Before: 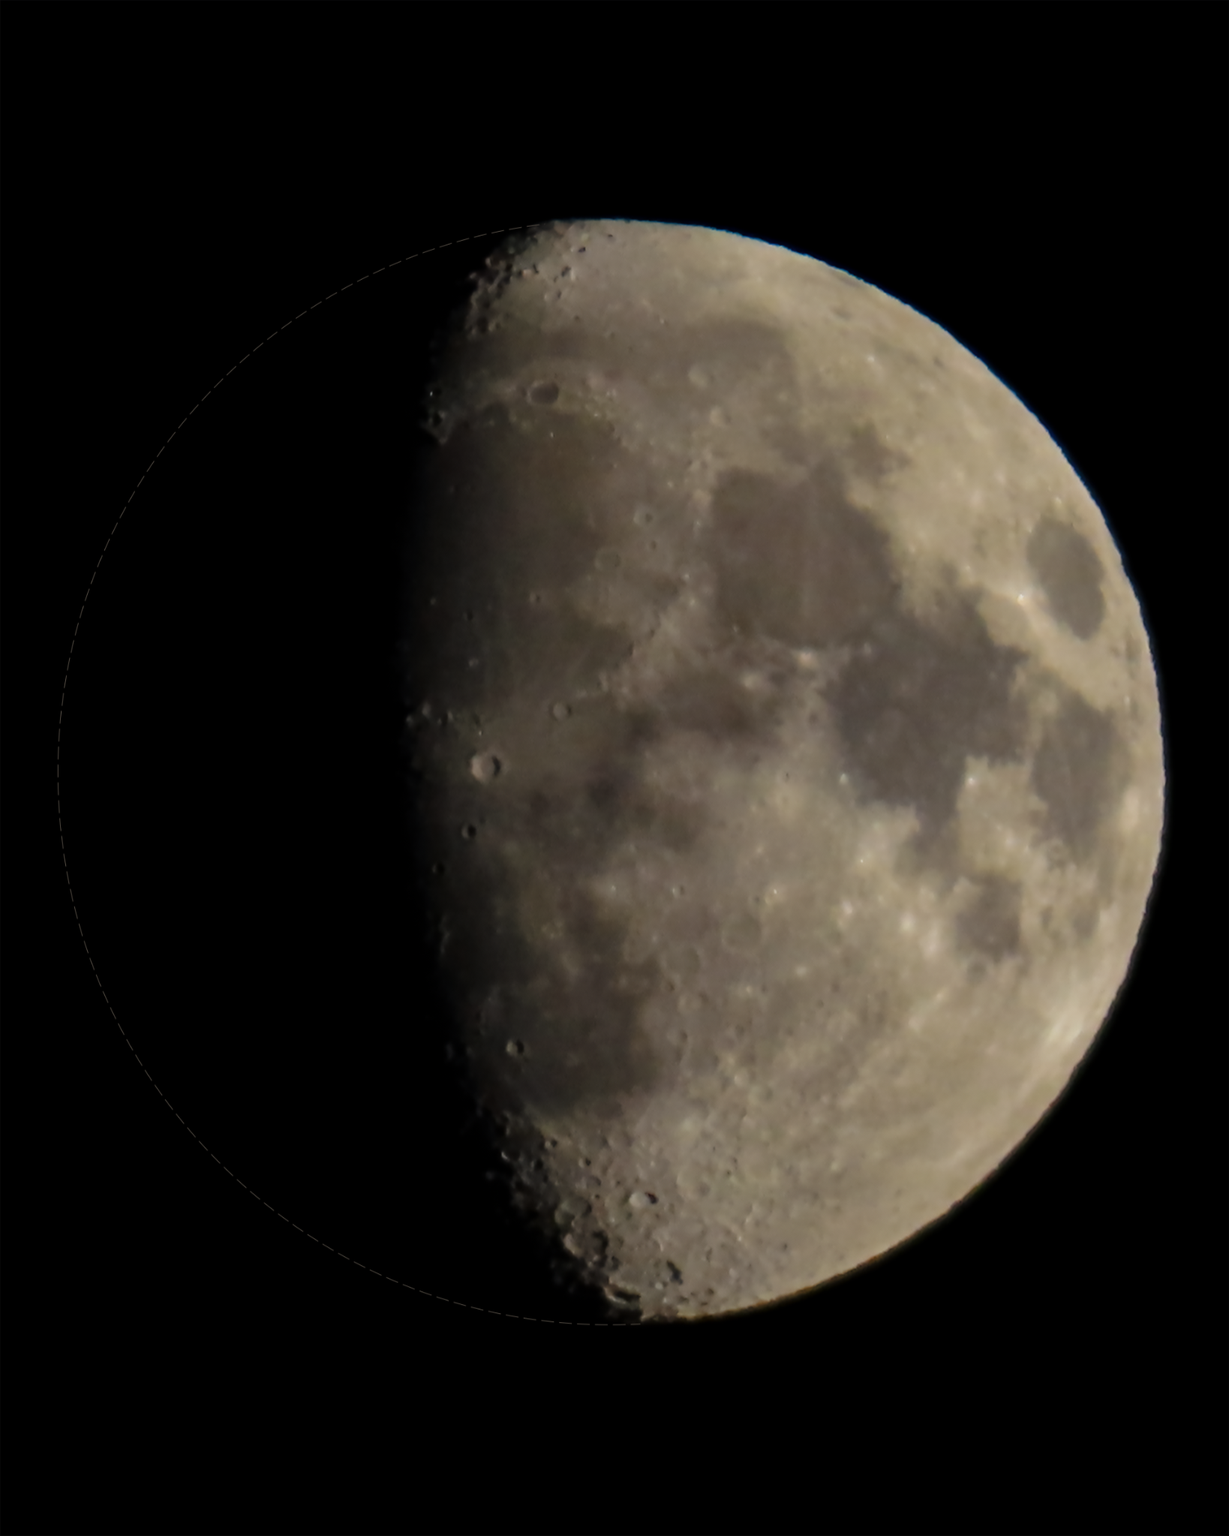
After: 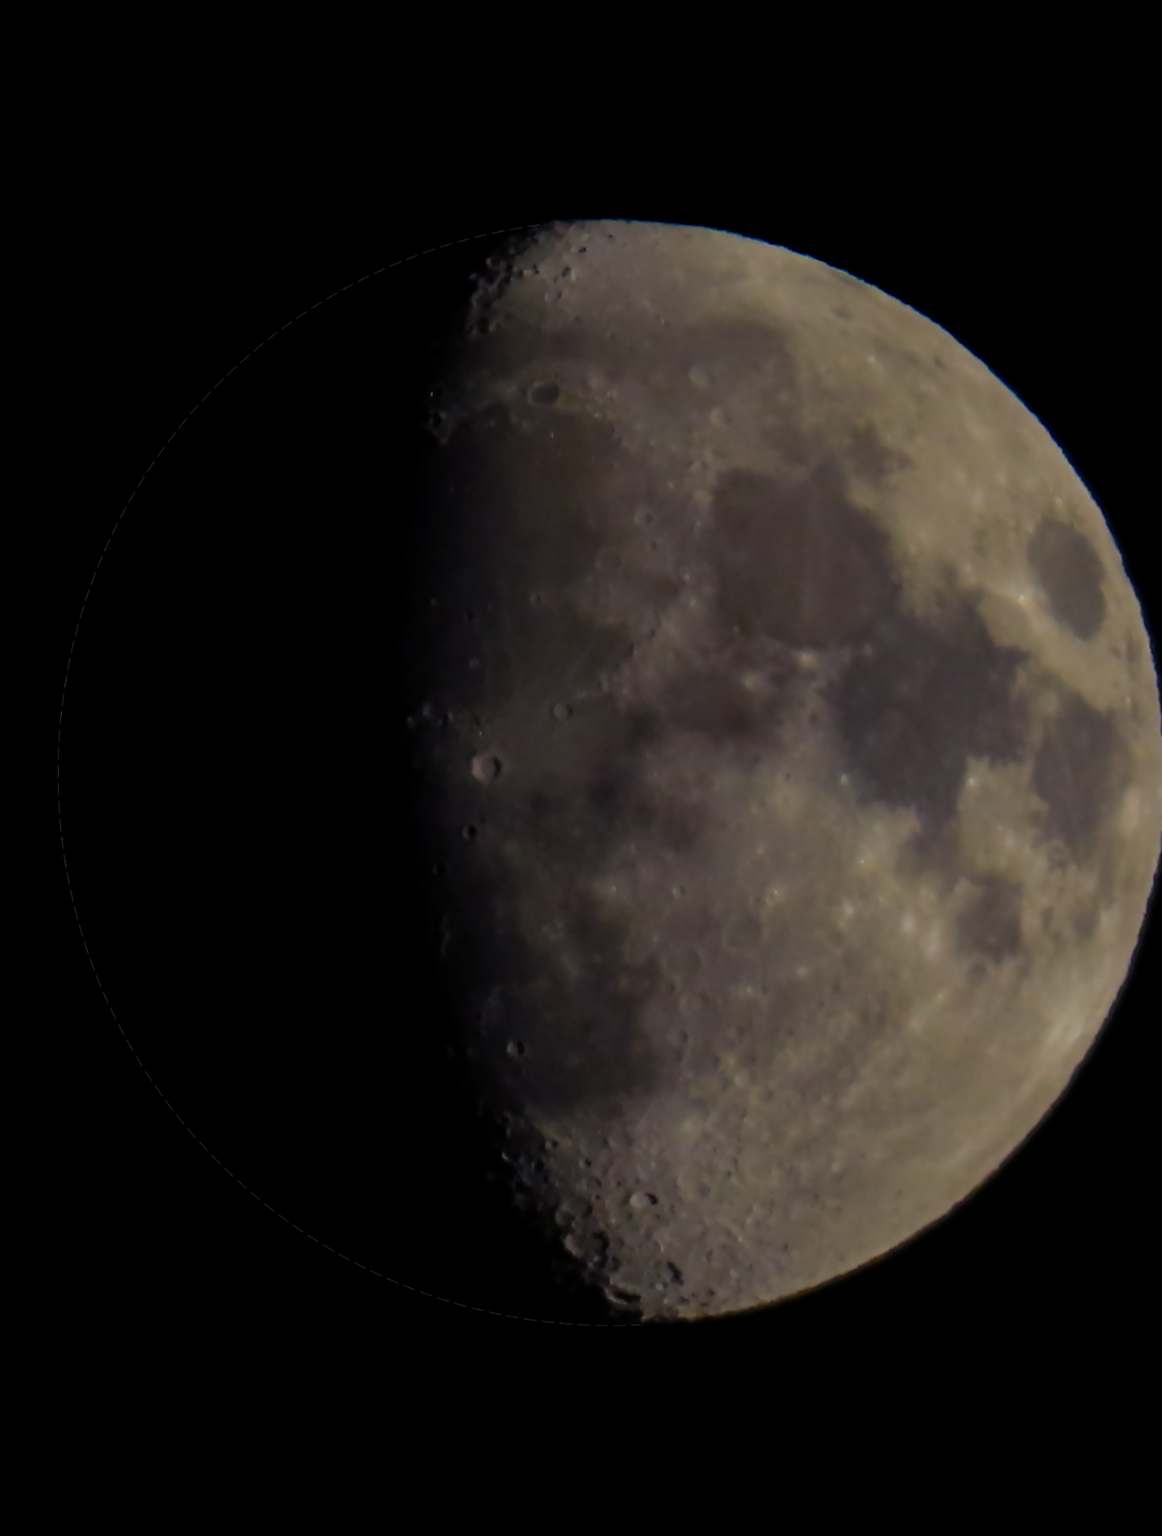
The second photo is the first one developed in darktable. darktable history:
crop and rotate: left 0%, right 5.386%
color balance rgb: shadows lift › luminance -21.608%, shadows lift › chroma 6.695%, shadows lift › hue 271.5°, perceptual saturation grading › global saturation 19.608%, global vibrance 20%
exposure: black level correction 0, exposure -0.802 EV, compensate highlight preservation false
